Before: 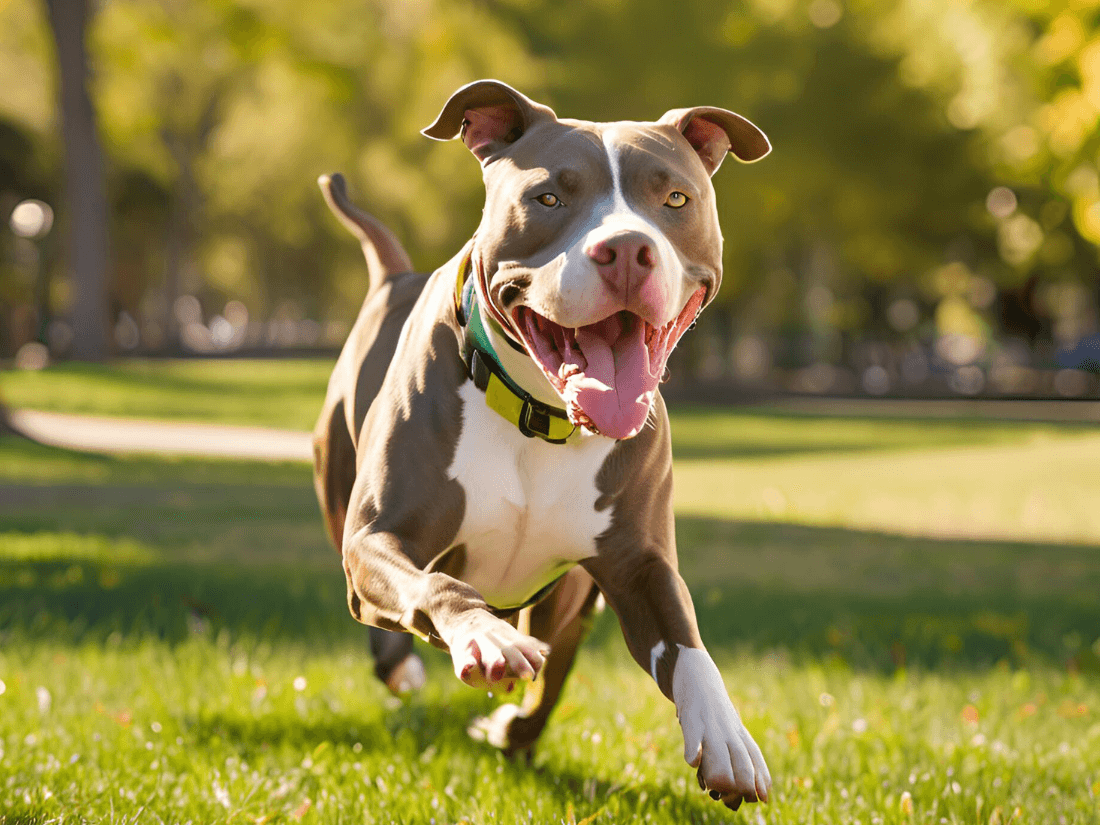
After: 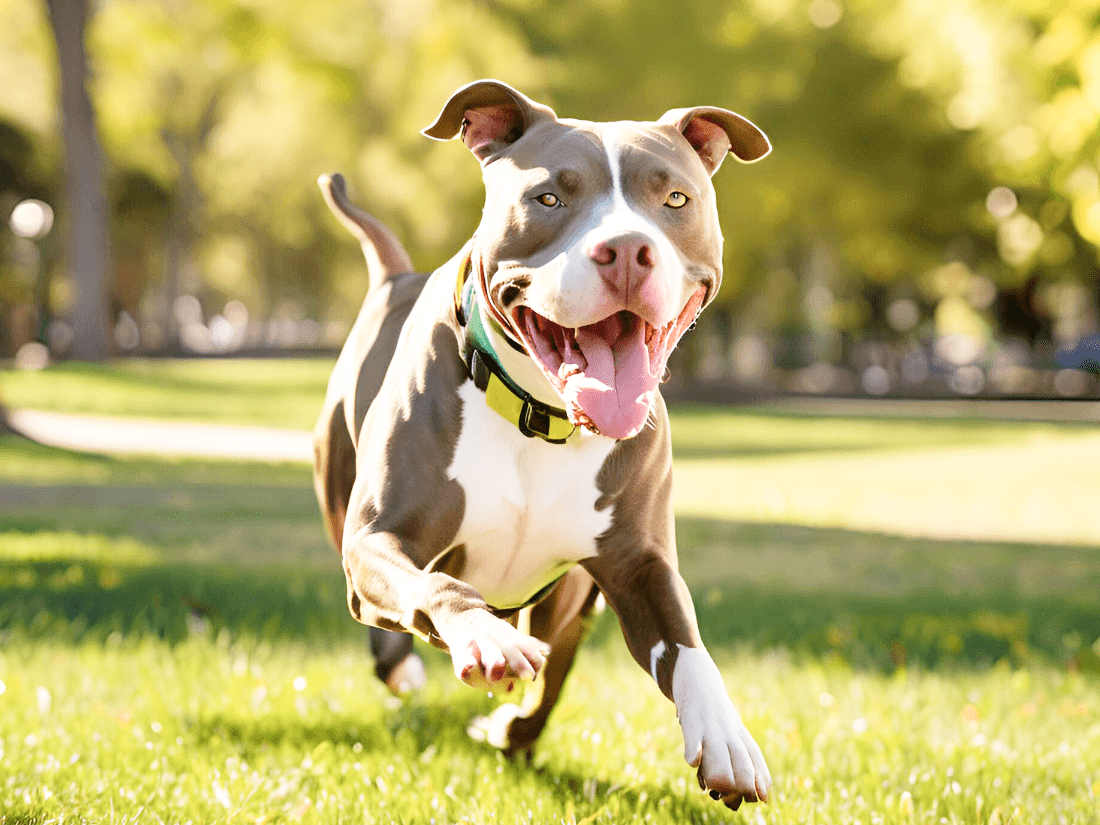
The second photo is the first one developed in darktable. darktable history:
base curve: curves: ch0 [(0, 0) (0.008, 0.007) (0.022, 0.029) (0.048, 0.089) (0.092, 0.197) (0.191, 0.399) (0.275, 0.534) (0.357, 0.65) (0.477, 0.78) (0.542, 0.833) (0.799, 0.973) (1, 1)], preserve colors none
contrast brightness saturation: contrast 0.11, saturation -0.17
